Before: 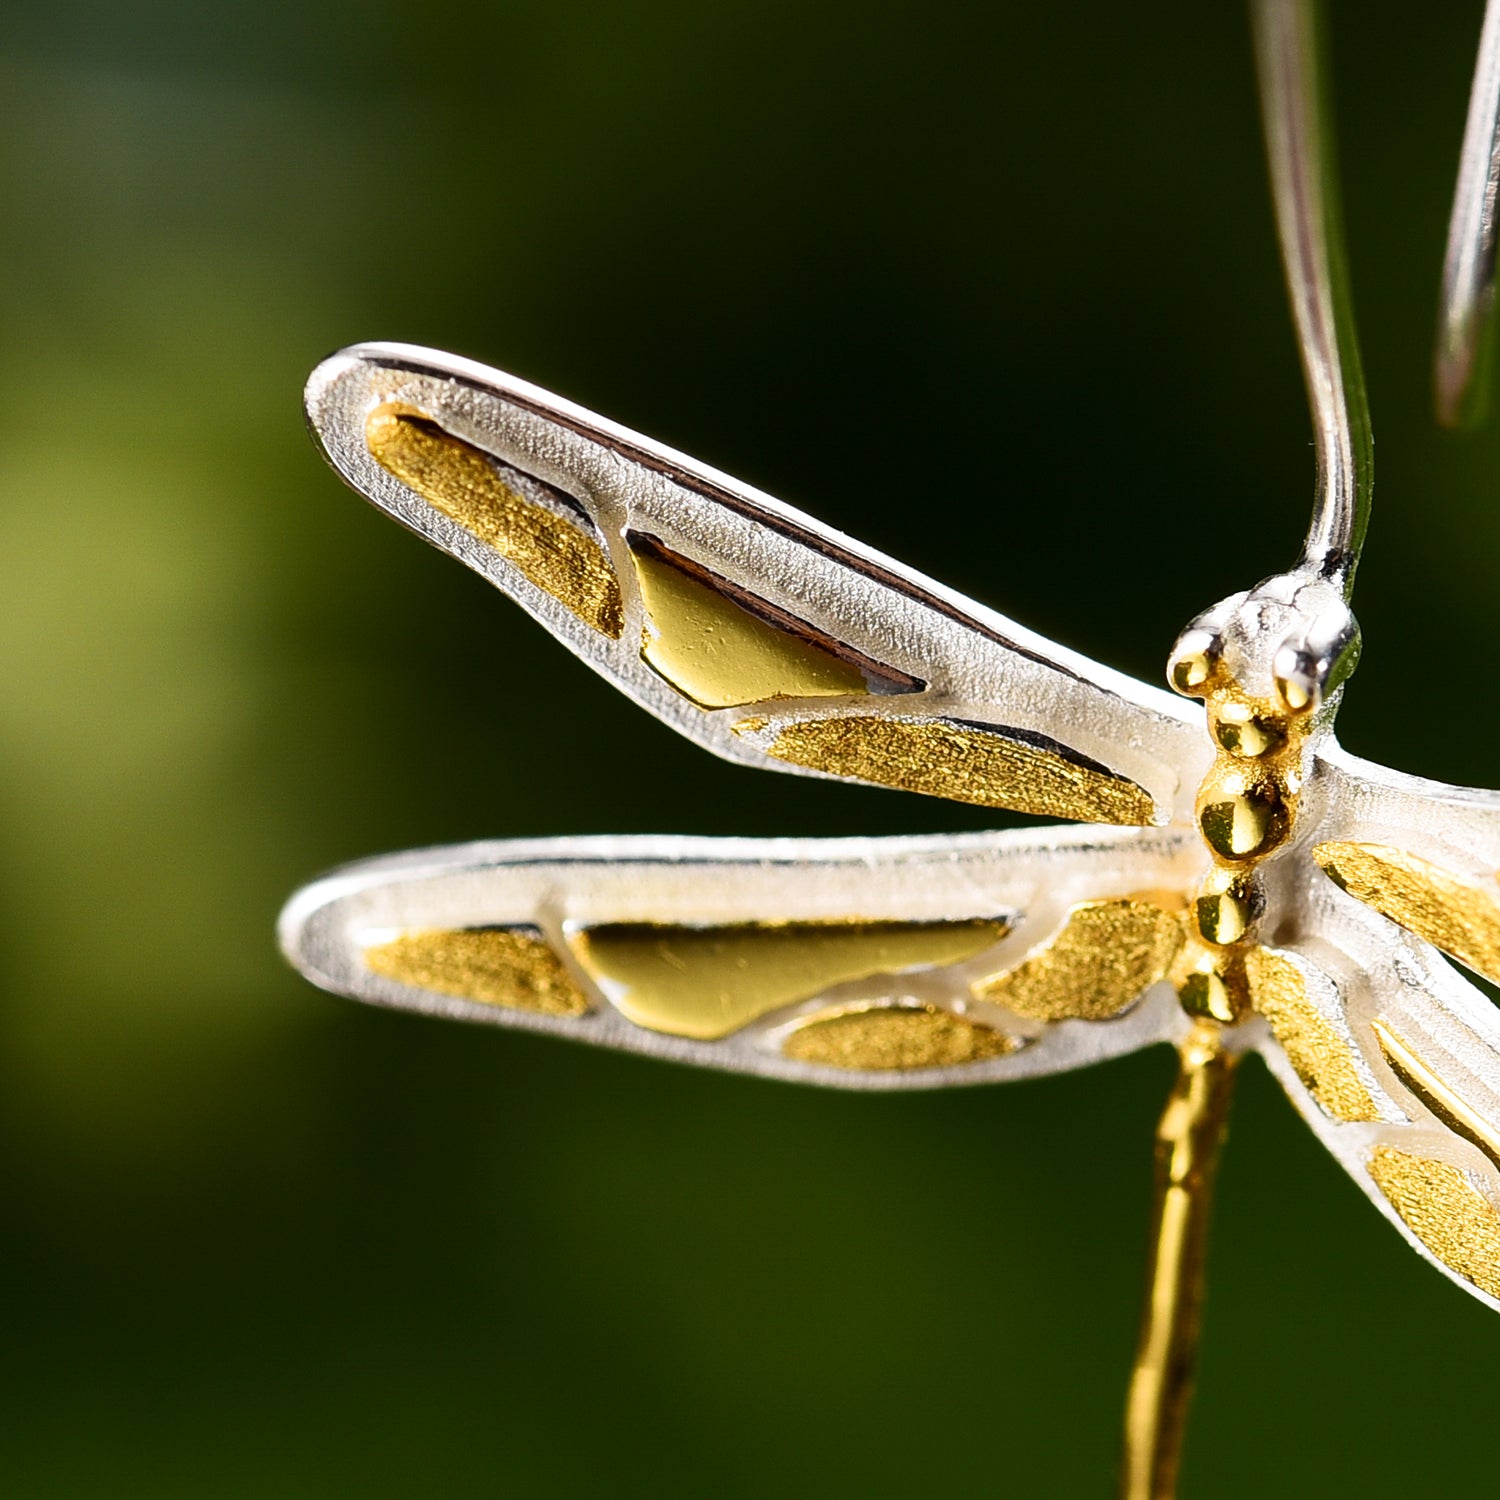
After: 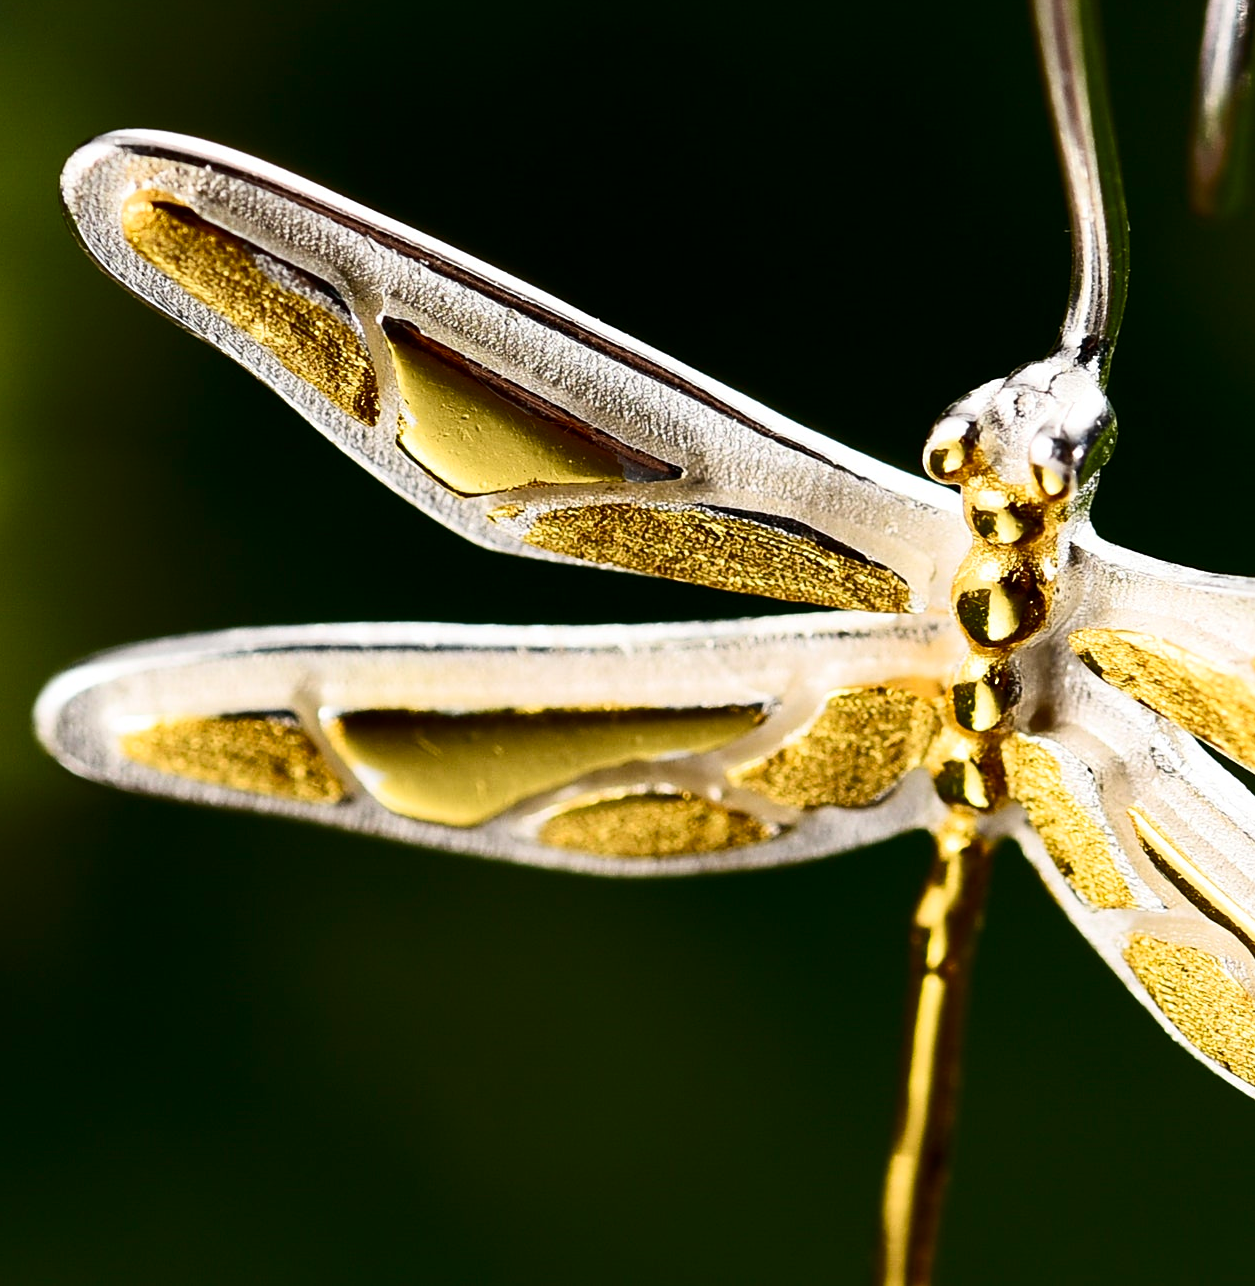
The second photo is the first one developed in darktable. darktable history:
sharpen: radius 5.325, amount 0.312, threshold 26.433
contrast brightness saturation: contrast 0.2, brightness -0.11, saturation 0.1
crop: left 16.315%, top 14.246%
